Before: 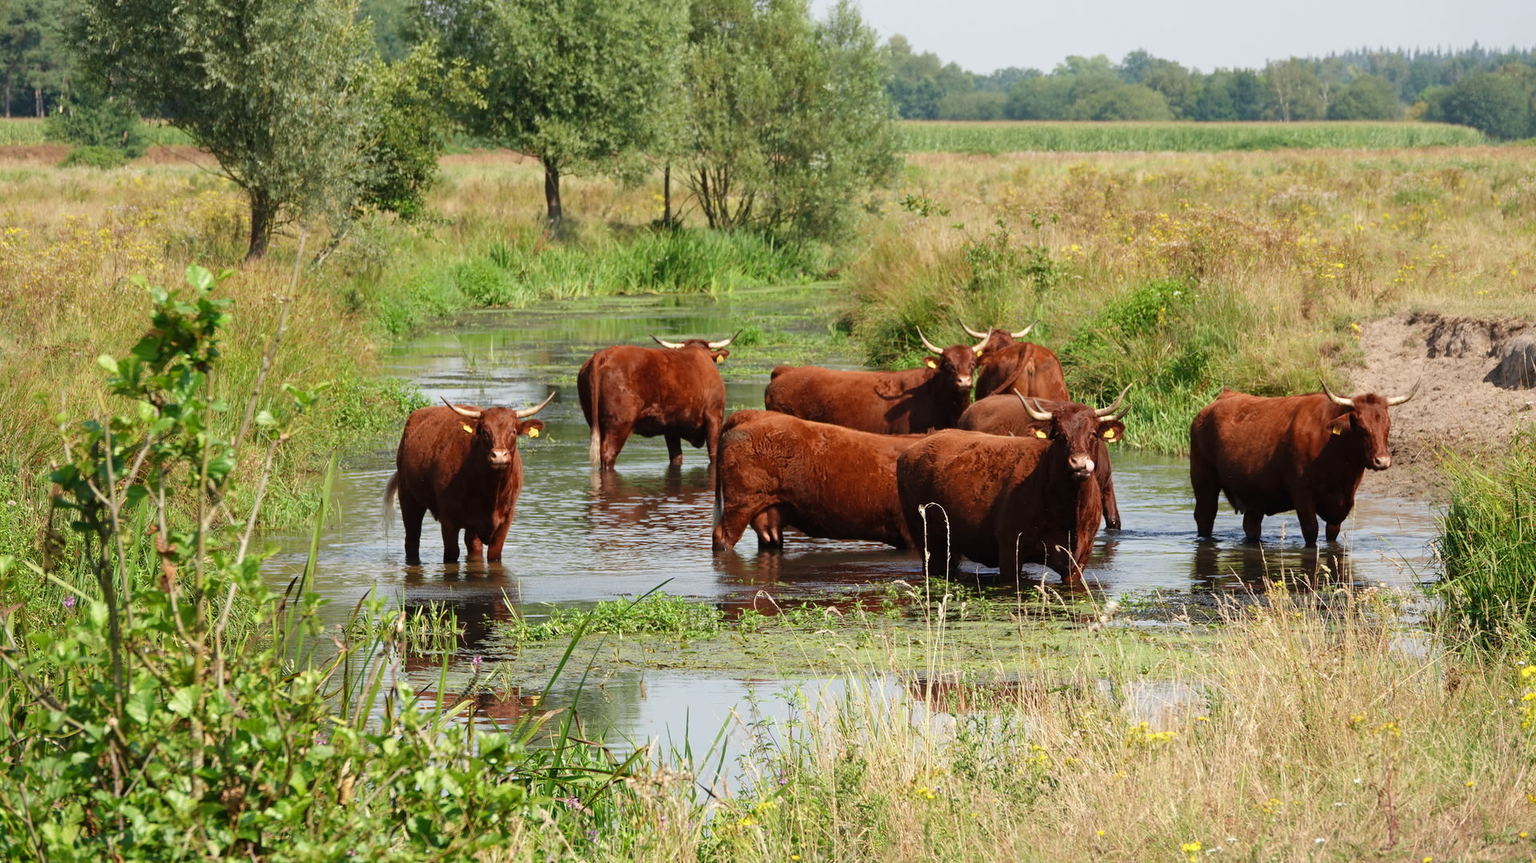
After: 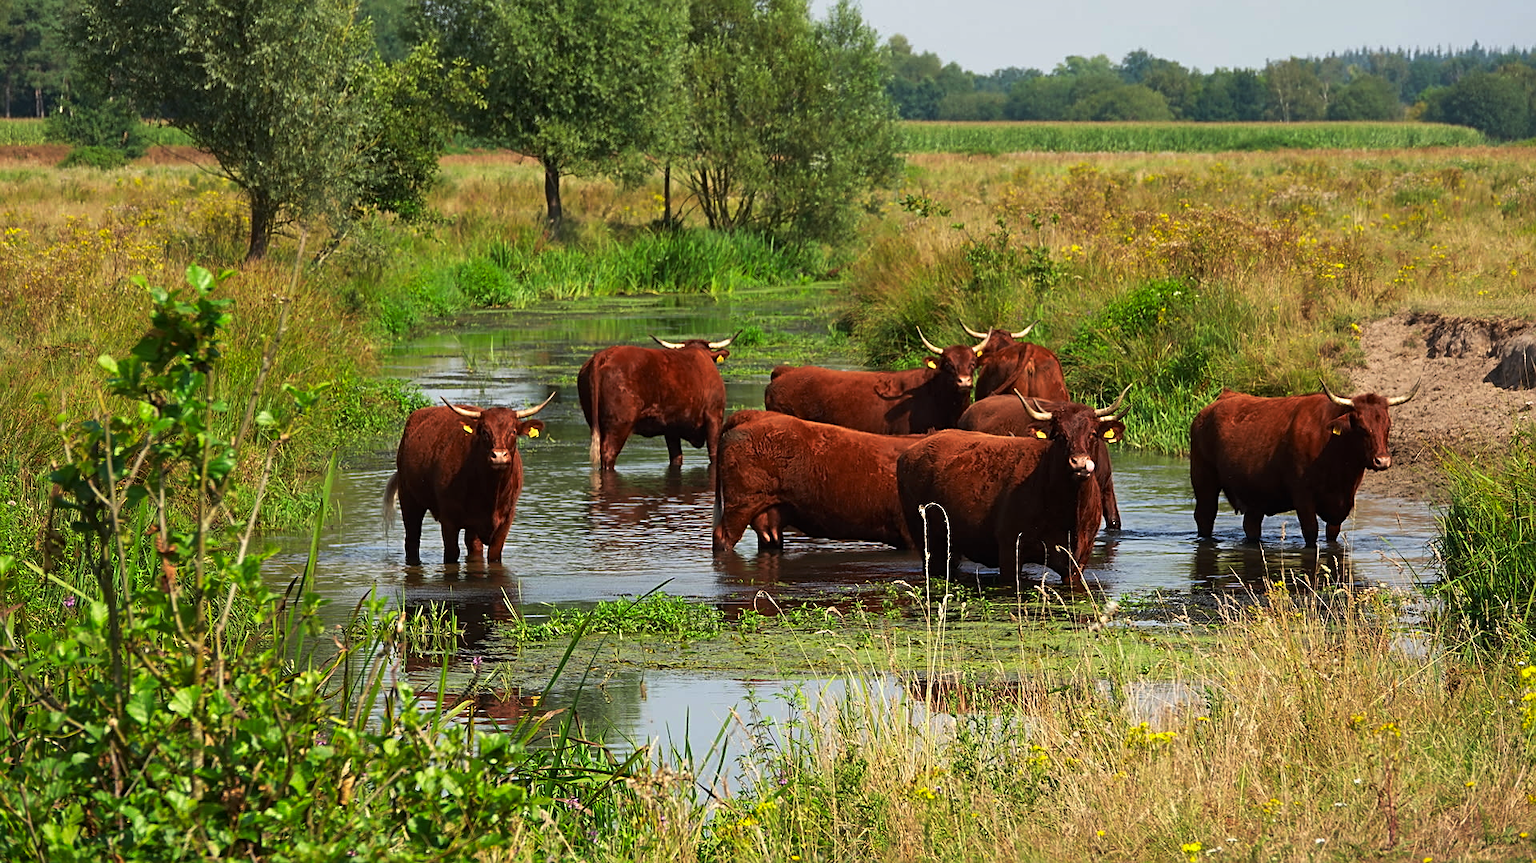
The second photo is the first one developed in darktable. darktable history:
contrast brightness saturation: contrast 0.042, saturation 0.163
tone curve: curves: ch0 [(0, 0) (0.536, 0.402) (1, 1)], preserve colors none
shadows and highlights: shadows 31.76, highlights -31.67, soften with gaussian
sharpen: amount 0.494
